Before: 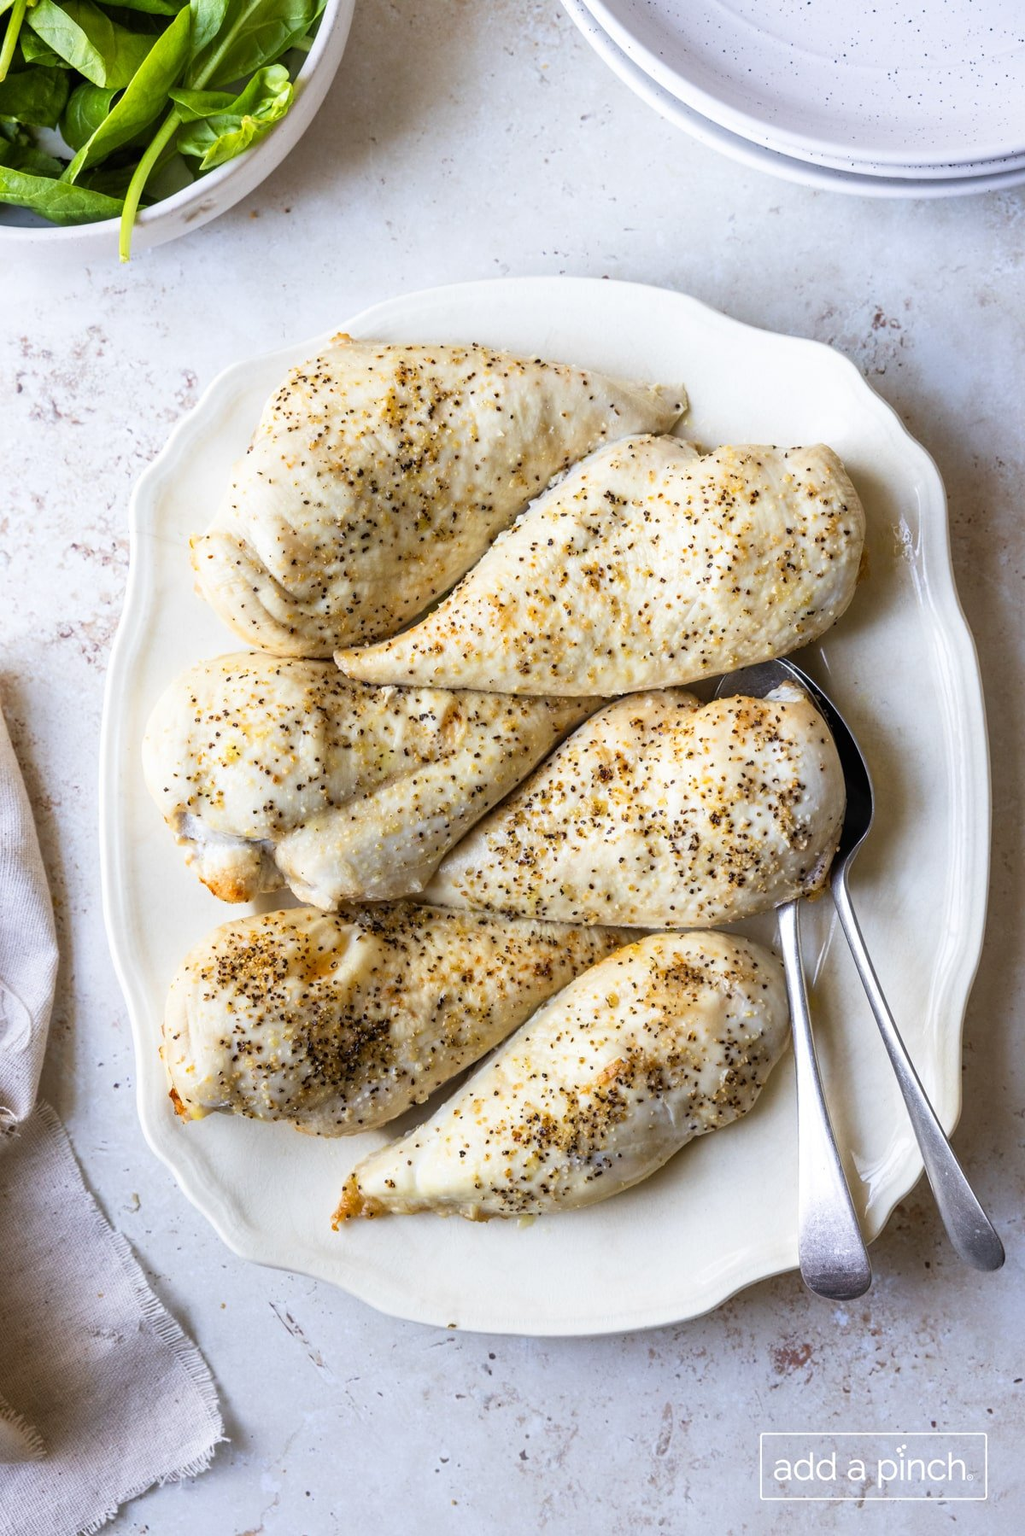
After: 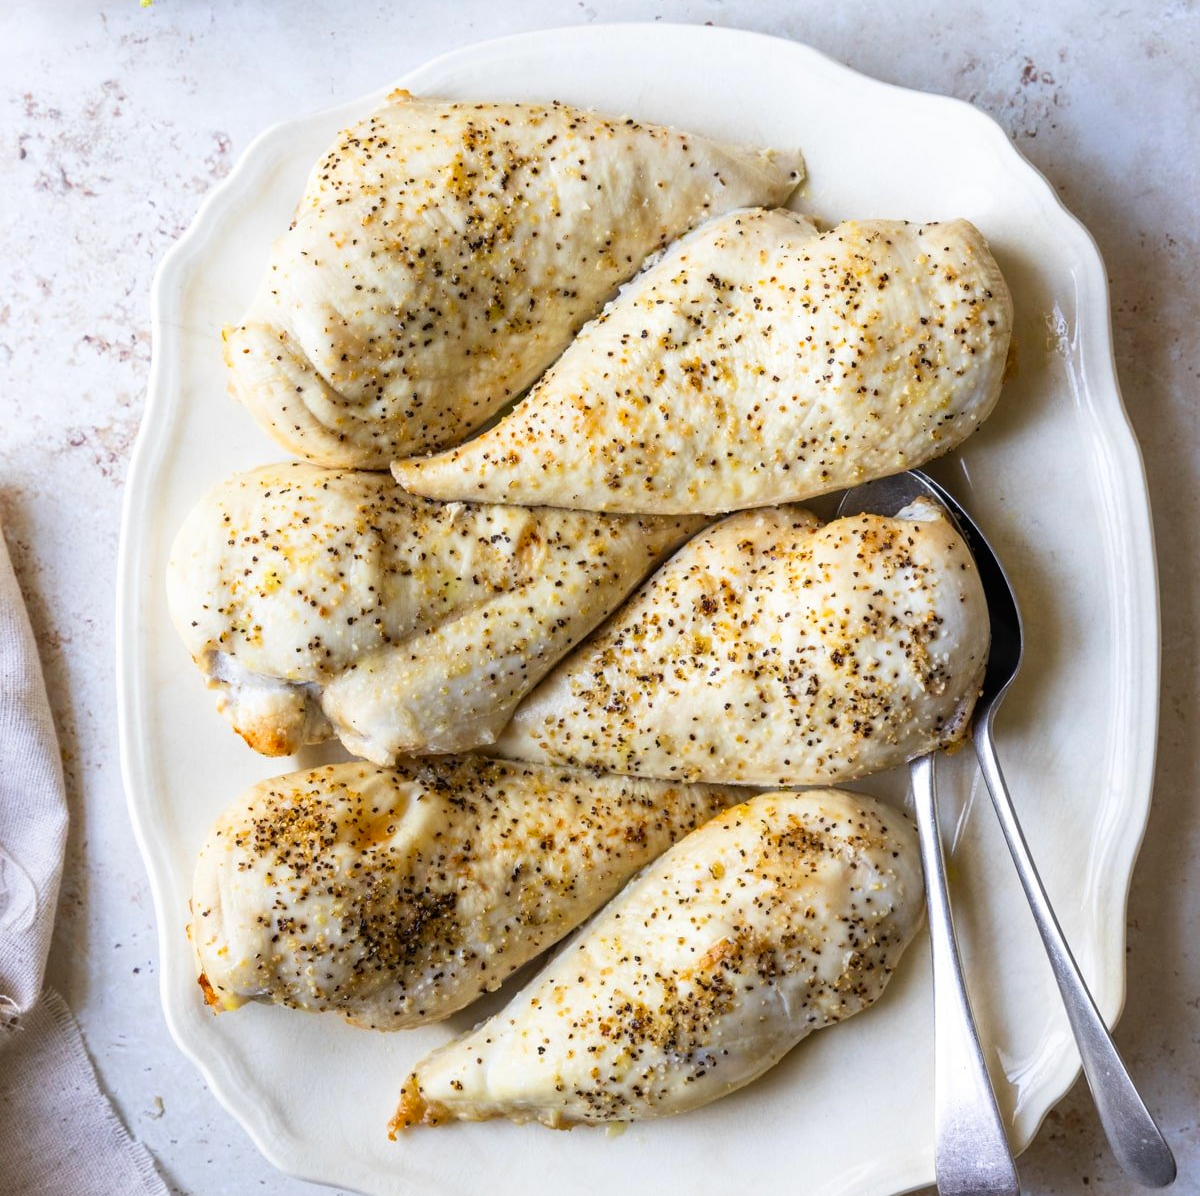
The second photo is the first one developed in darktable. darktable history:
color correction: highlights b* -0.038, saturation 1.11
crop: top 16.743%, bottom 16.771%
